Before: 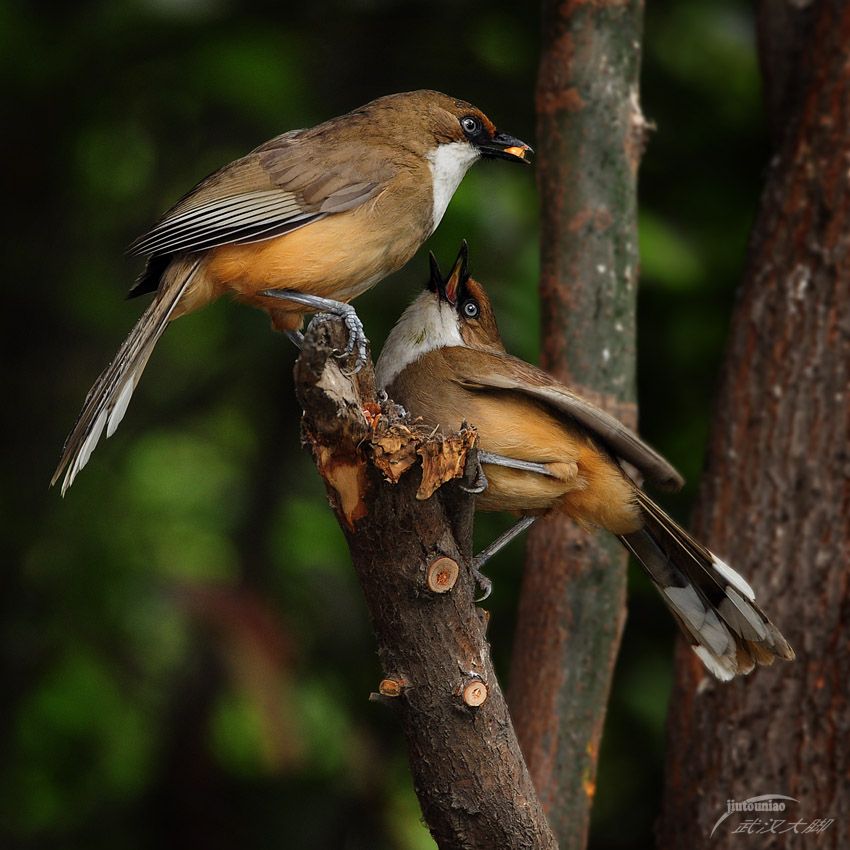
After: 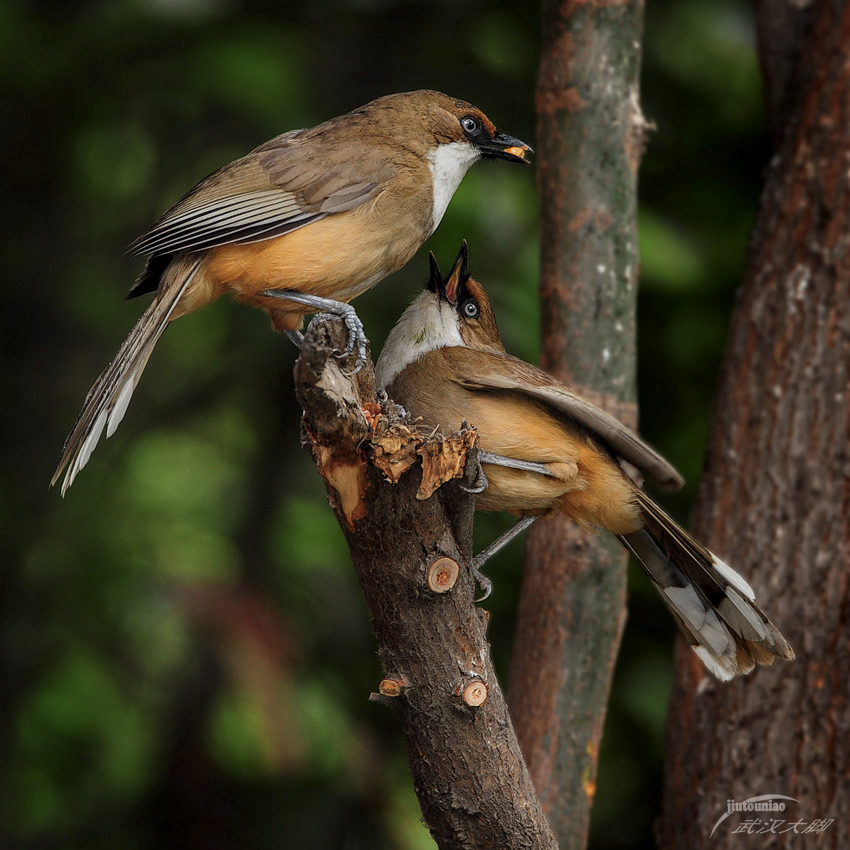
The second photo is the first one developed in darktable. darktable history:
color balance: contrast -15%
local contrast: on, module defaults
